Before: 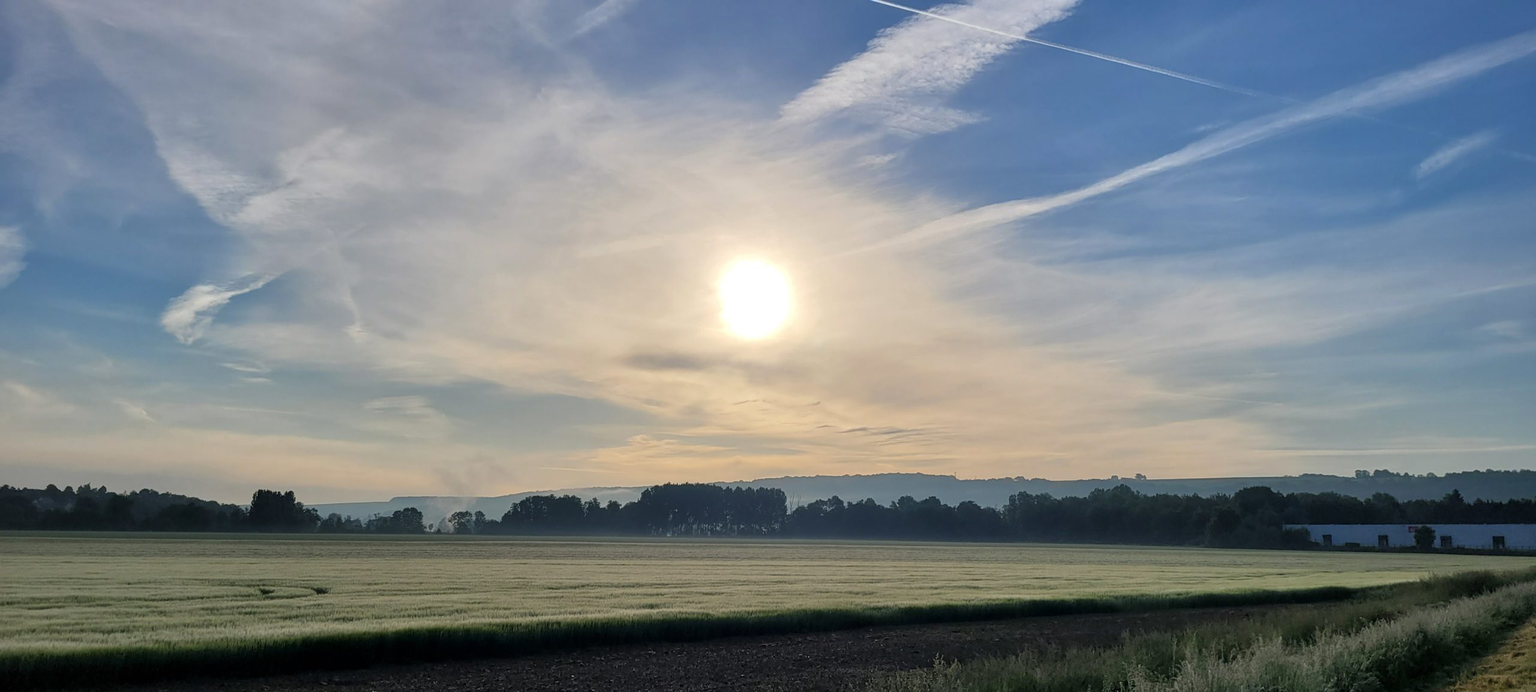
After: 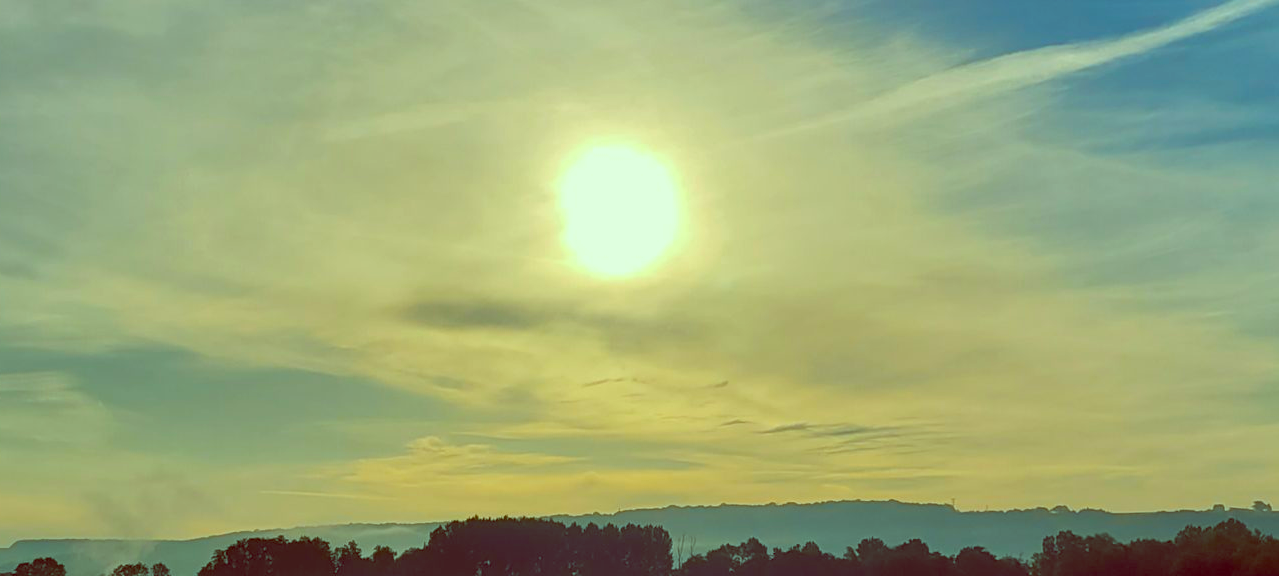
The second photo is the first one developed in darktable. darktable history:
shadows and highlights: shadows 29.32, highlights -29.32, low approximation 0.01, soften with gaussian
color balance: lift [1, 1.015, 0.987, 0.985], gamma [1, 0.959, 1.042, 0.958], gain [0.927, 0.938, 1.072, 0.928], contrast 1.5%
crop: left 25%, top 25%, right 25%, bottom 25%
color balance rgb: linear chroma grading › global chroma 9.31%, global vibrance 41.49%
